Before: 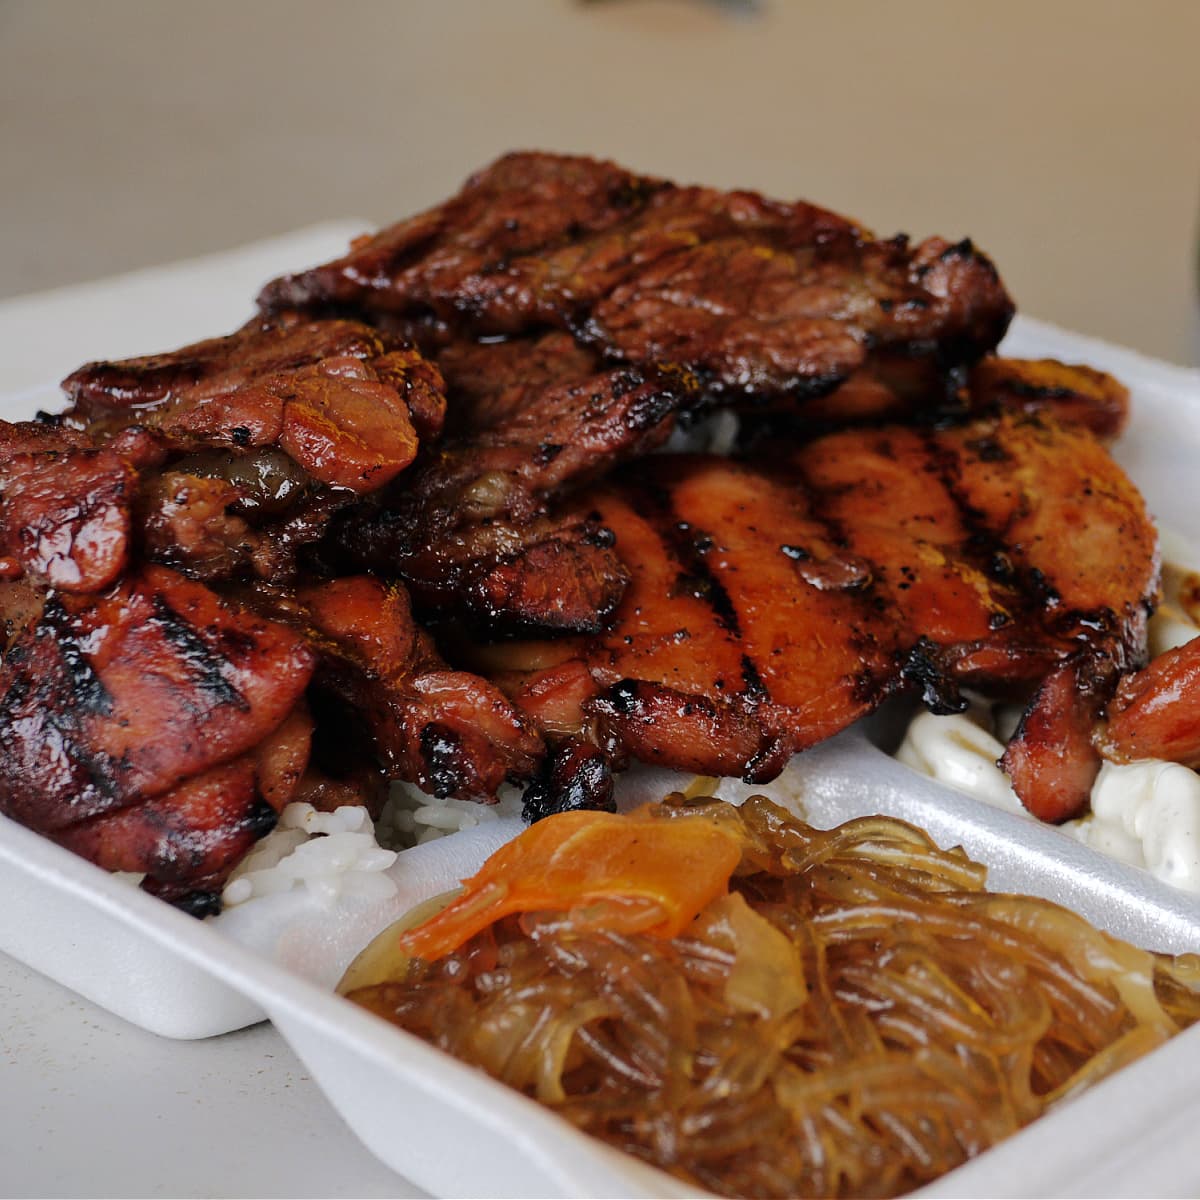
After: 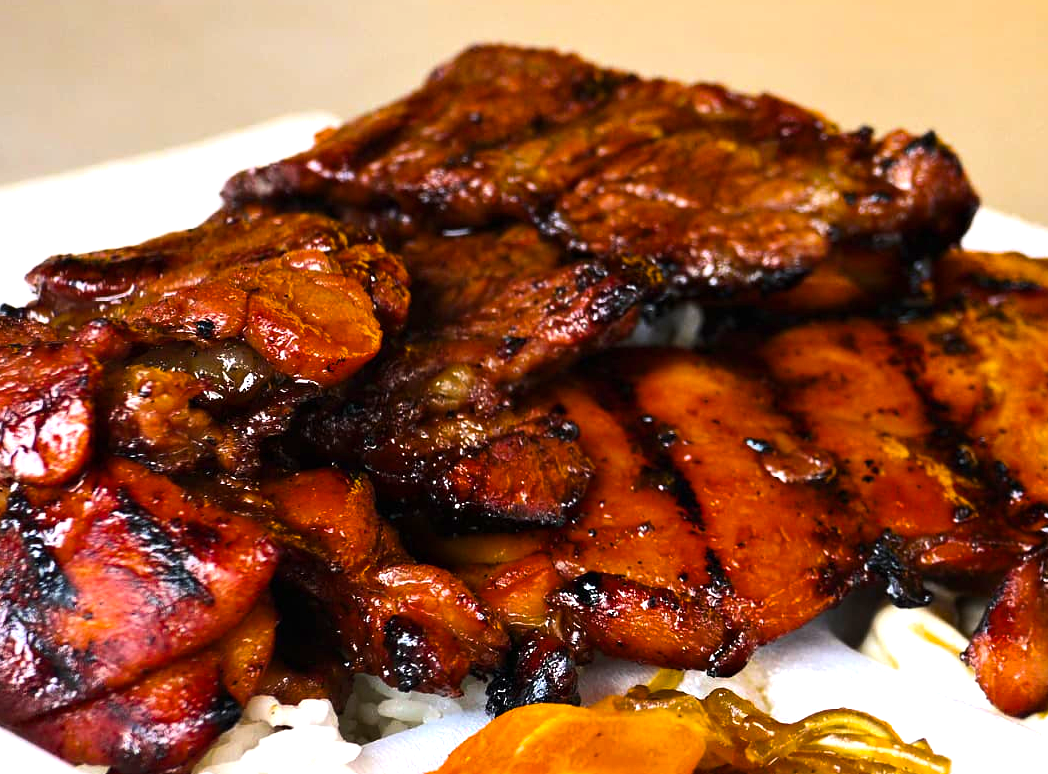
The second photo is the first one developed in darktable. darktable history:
crop: left 3.015%, top 8.969%, right 9.647%, bottom 26.457%
base curve: curves: ch0 [(0, 0) (0.303, 0.277) (1, 1)]
color balance rgb: linear chroma grading › shadows -10%, linear chroma grading › global chroma 20%, perceptual saturation grading › global saturation 15%, perceptual brilliance grading › global brilliance 30%, perceptual brilliance grading › highlights 12%, perceptual brilliance grading › mid-tones 24%, global vibrance 20%
